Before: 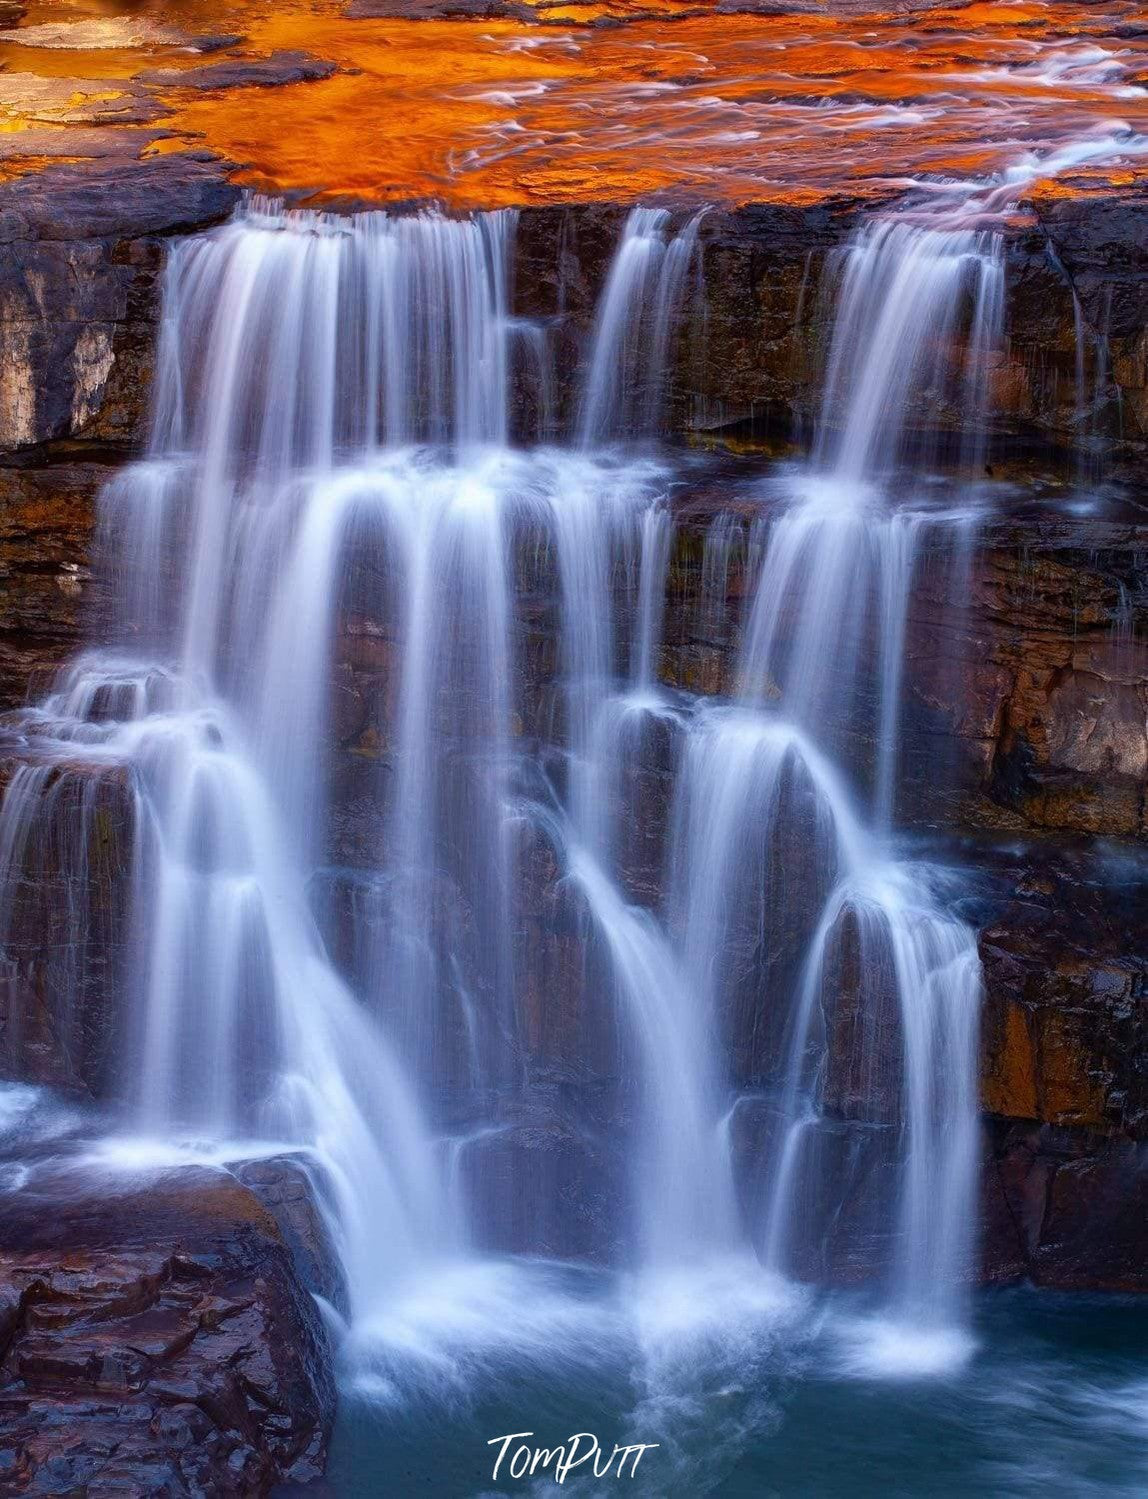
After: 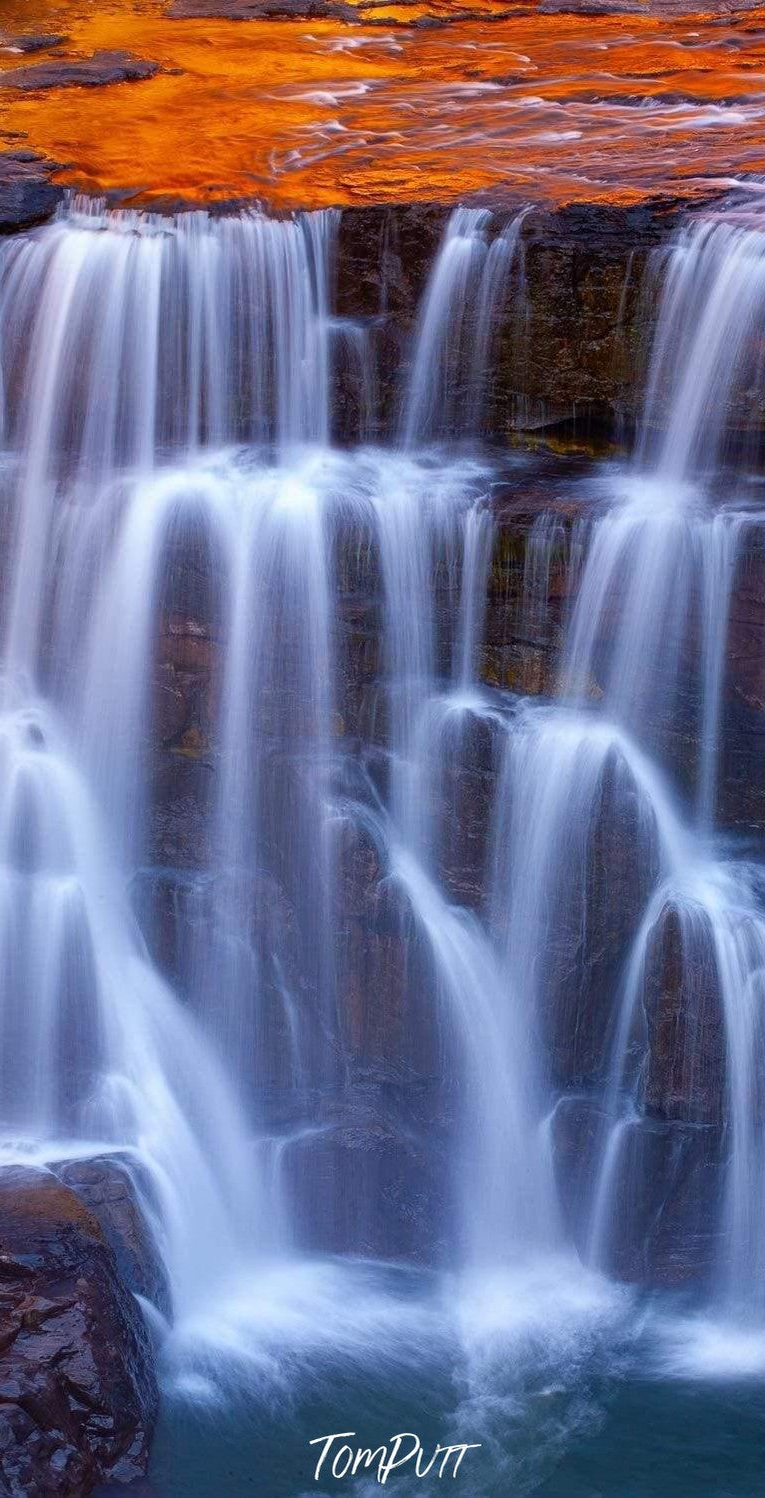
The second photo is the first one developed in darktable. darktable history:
crop and rotate: left 15.522%, right 17.794%
